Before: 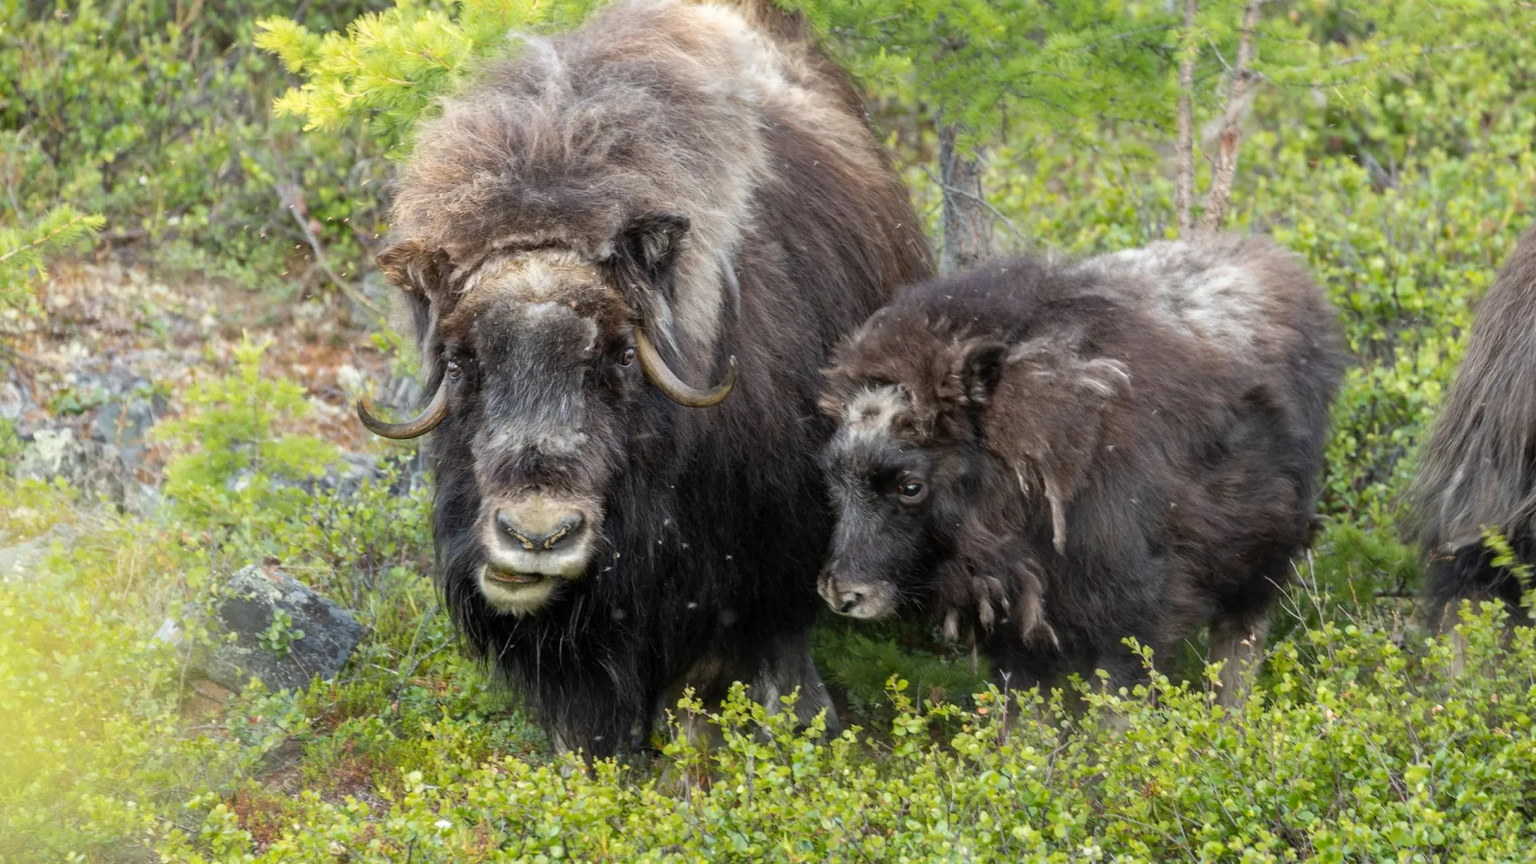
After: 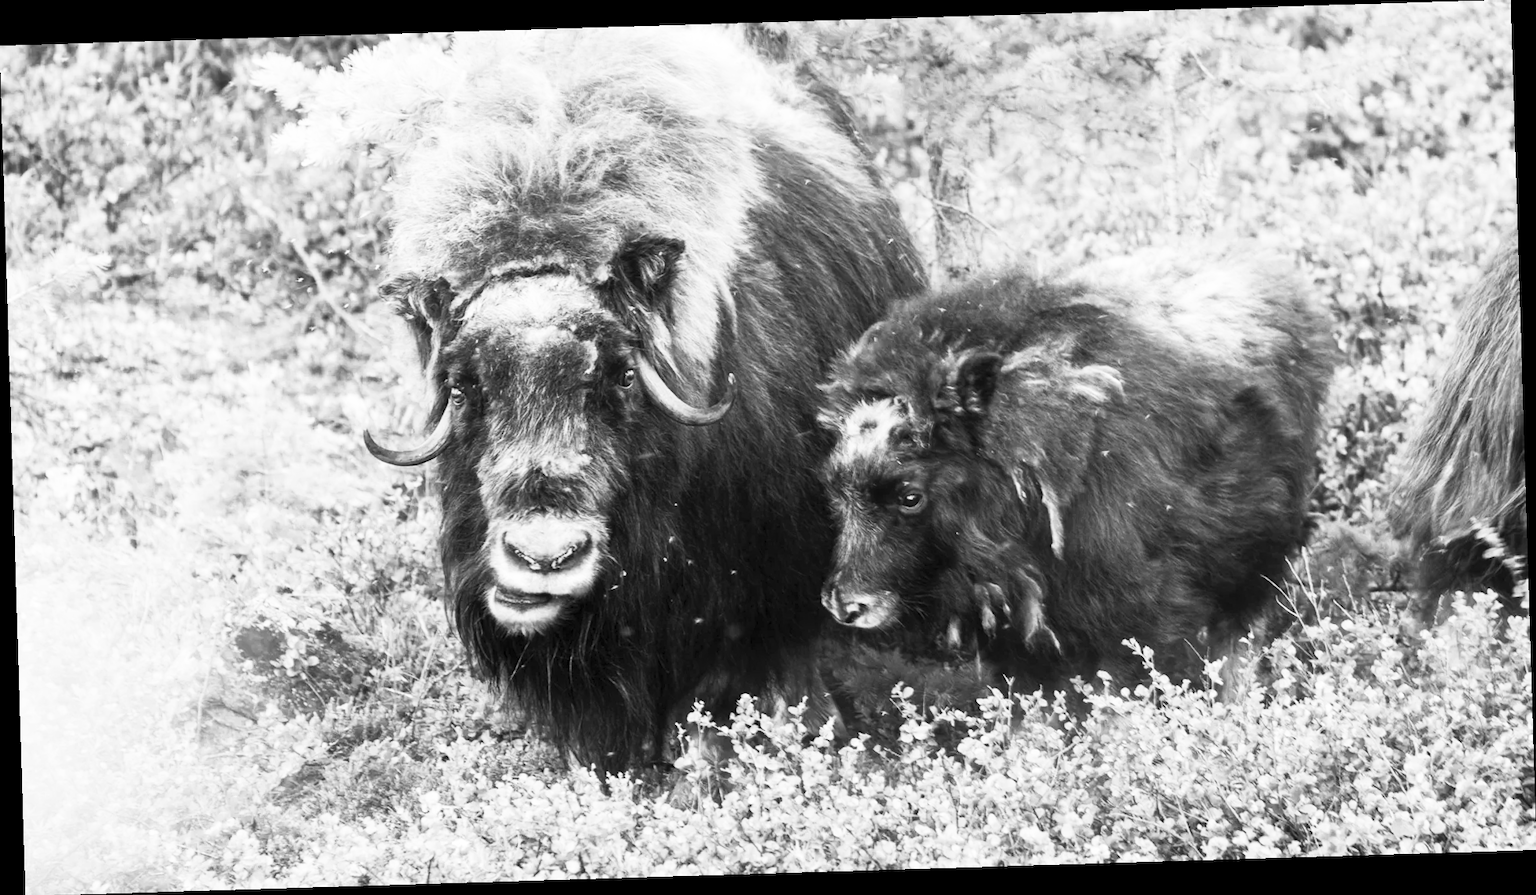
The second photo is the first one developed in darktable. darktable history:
contrast brightness saturation: contrast 0.53, brightness 0.47, saturation -1
white balance: red 1.029, blue 0.92
rotate and perspective: rotation -1.75°, automatic cropping off
